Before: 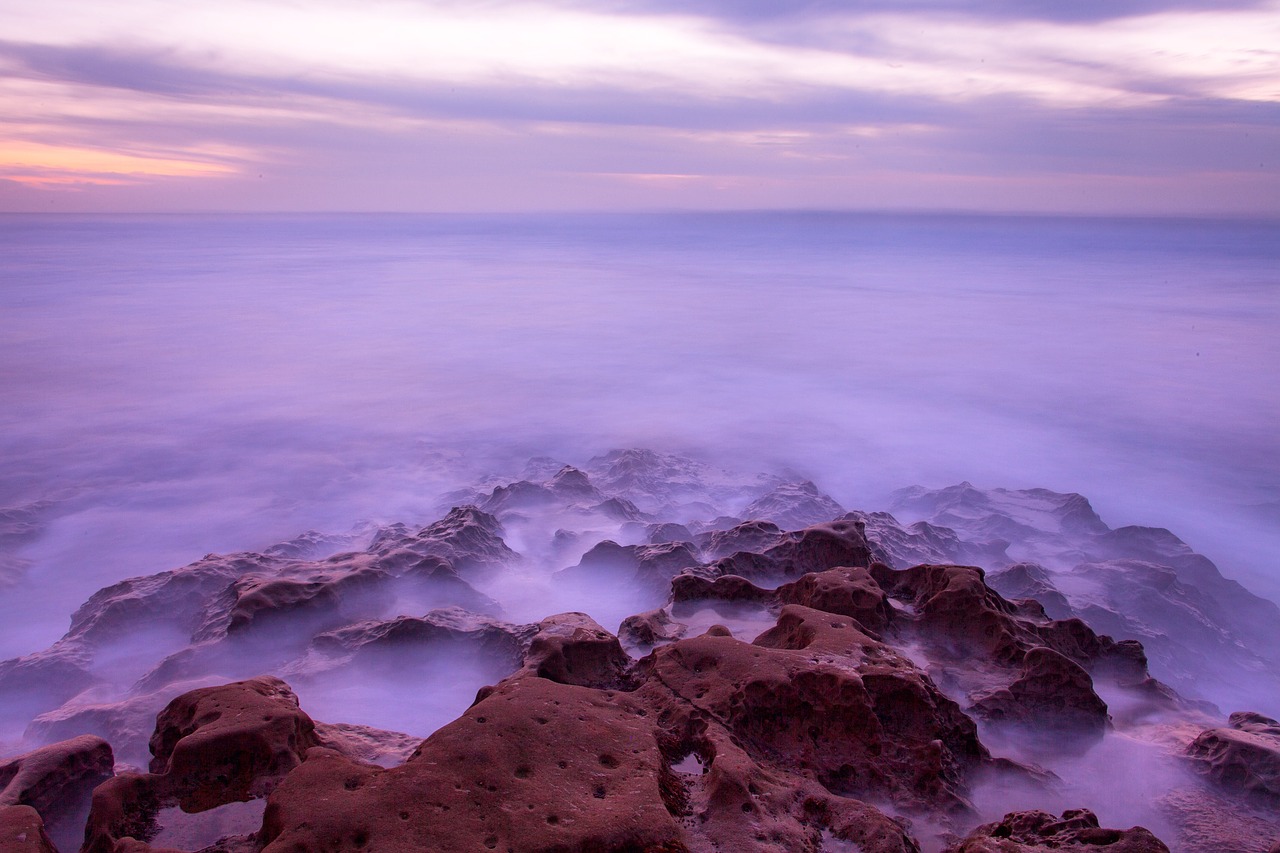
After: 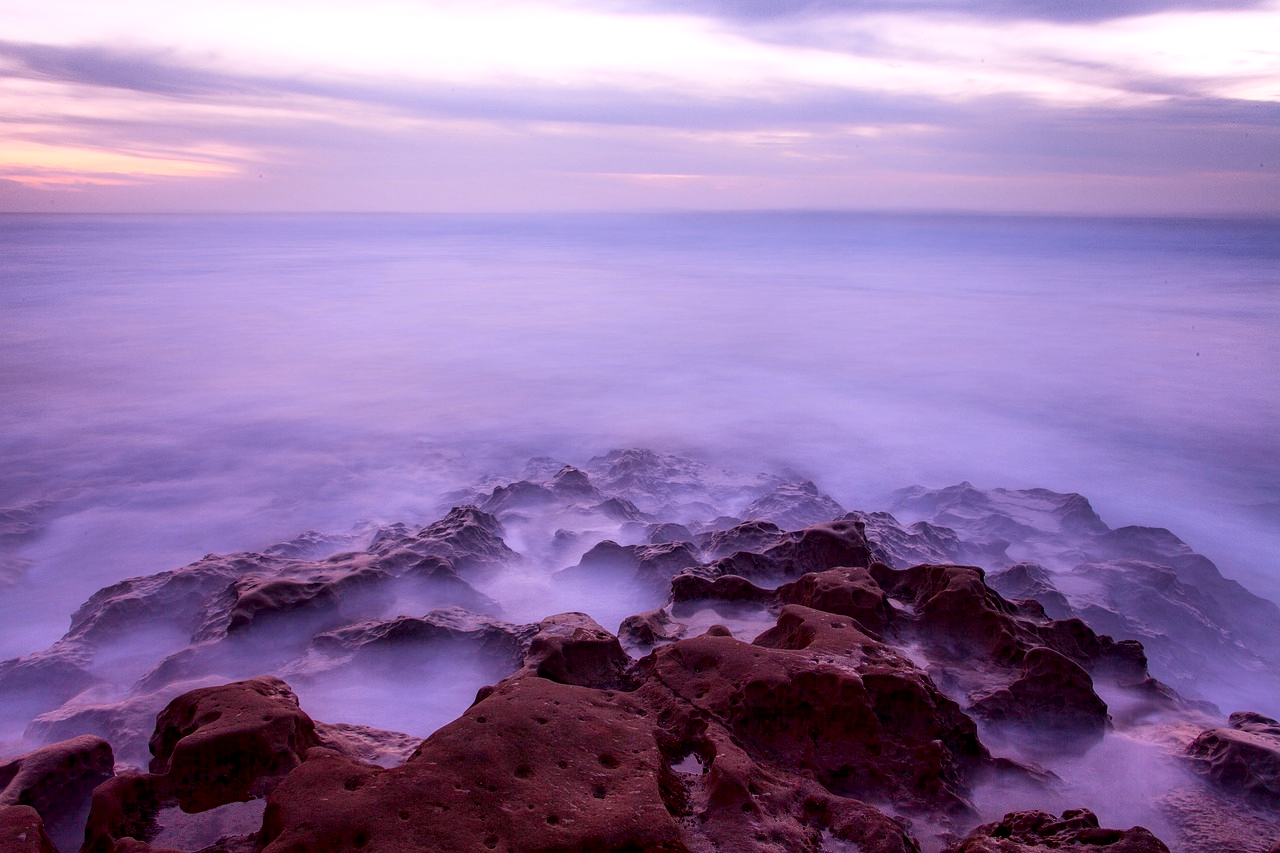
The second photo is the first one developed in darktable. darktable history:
local contrast: on, module defaults
shadows and highlights: shadows -62.32, white point adjustment -5.22, highlights 61.59
color zones: curves: ch2 [(0, 0.5) (0.143, 0.5) (0.286, 0.489) (0.415, 0.421) (0.571, 0.5) (0.714, 0.5) (0.857, 0.5) (1, 0.5)]
